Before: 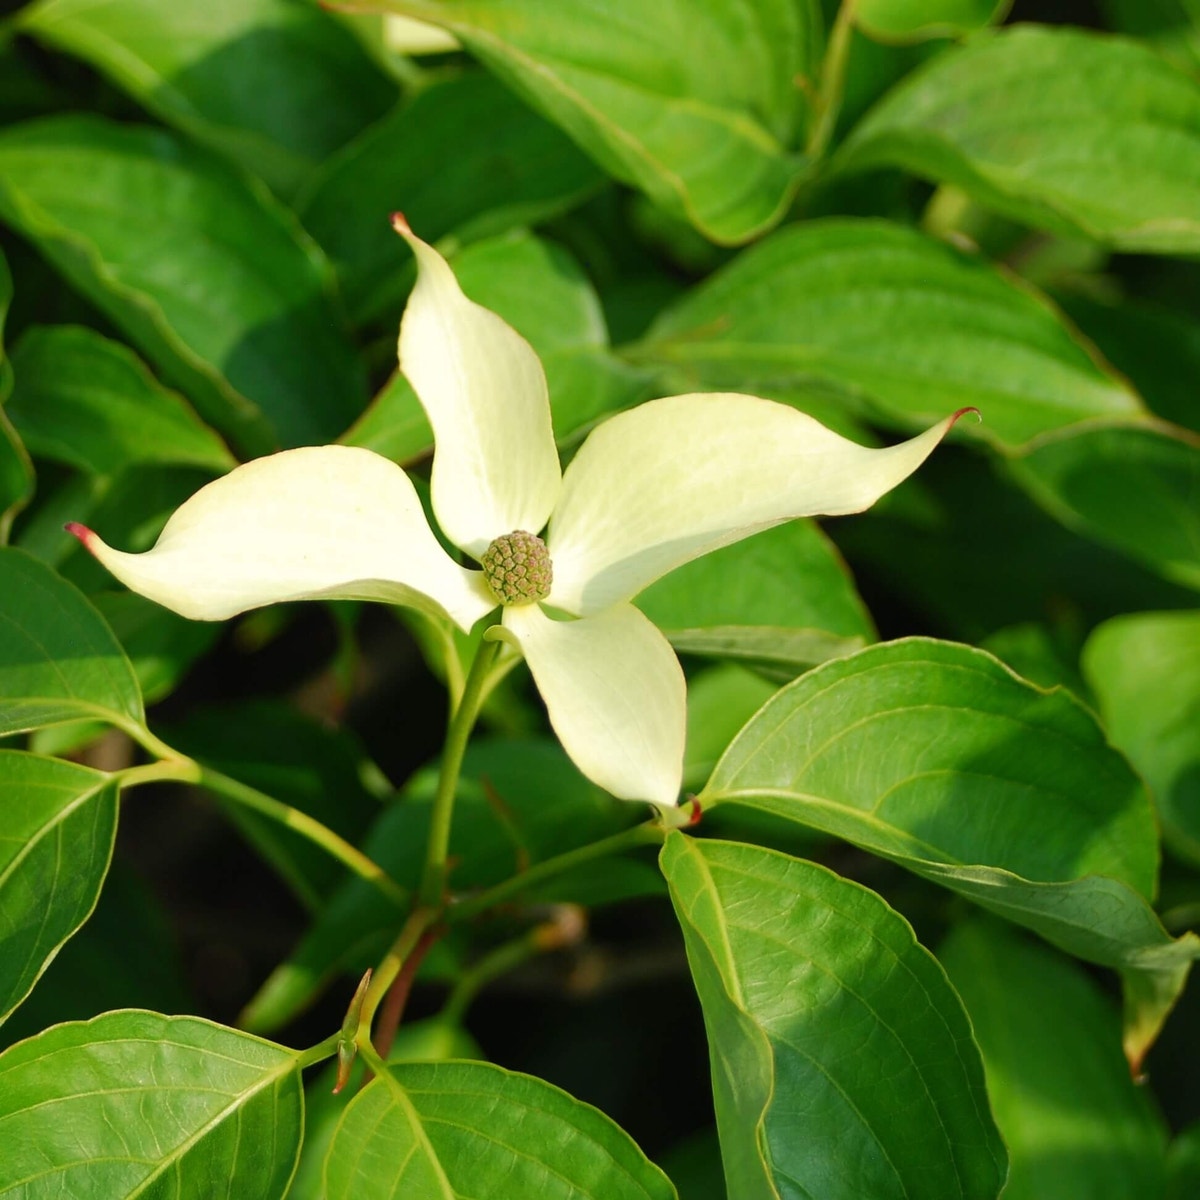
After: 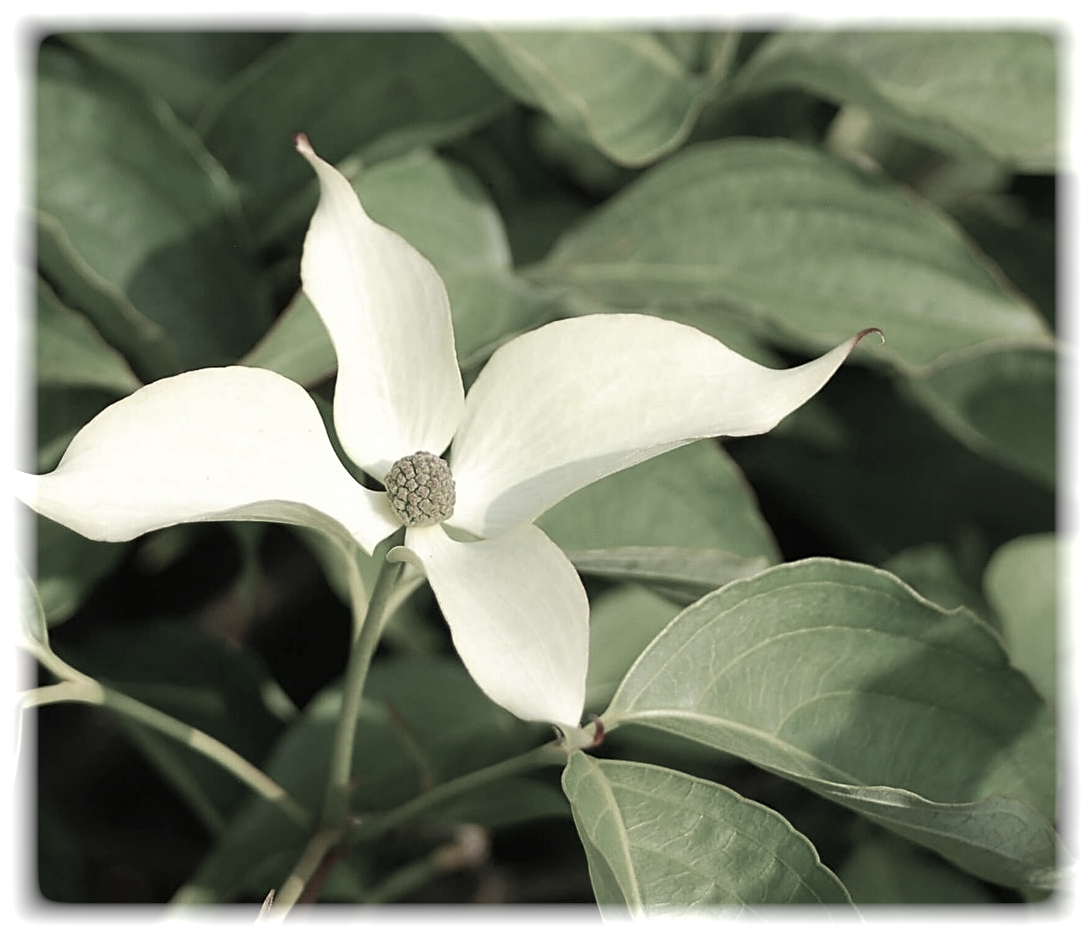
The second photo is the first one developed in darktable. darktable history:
sharpen: on, module defaults
vignetting: fall-off start 93%, fall-off radius 5%, brightness 1, saturation -0.49, automatic ratio true, width/height ratio 1.332, shape 0.04, unbound false
crop: left 8.155%, top 6.611%, bottom 15.385%
color correction: saturation 0.3
